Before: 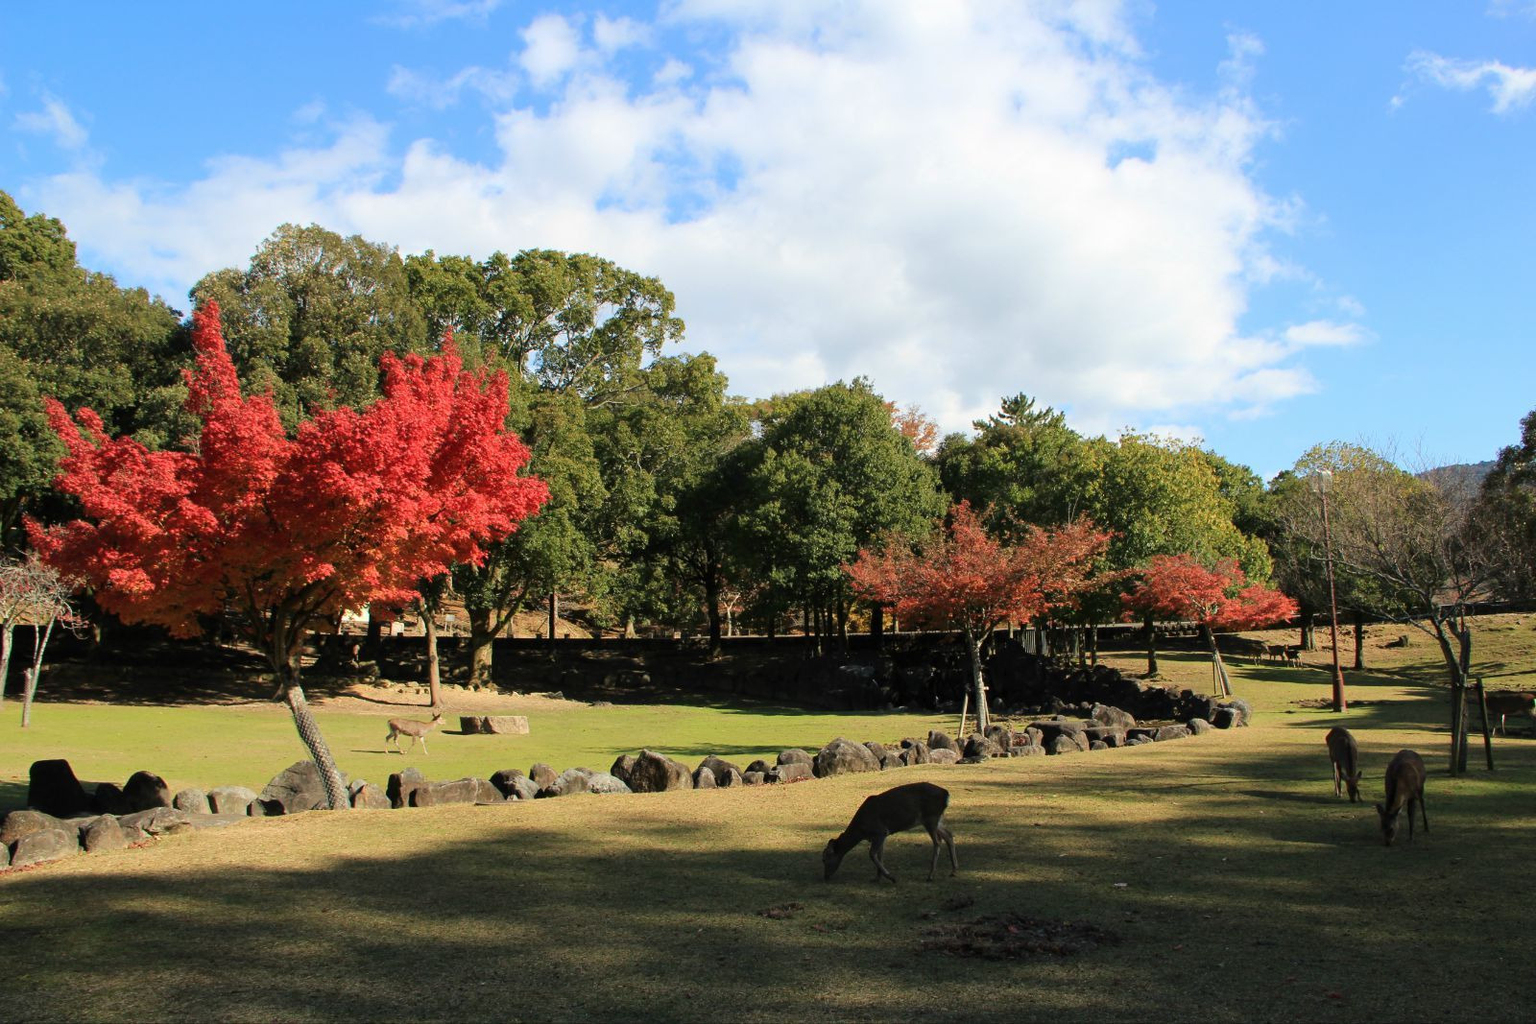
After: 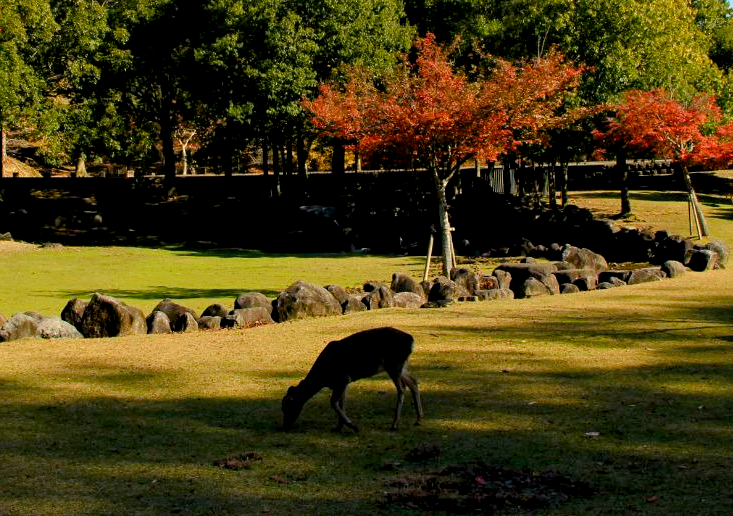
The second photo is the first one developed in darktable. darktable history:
color balance rgb: shadows lift › chroma 3%, shadows lift › hue 280.8°, power › hue 330°, highlights gain › chroma 3%, highlights gain › hue 75.6°, global offset › luminance -1%, perceptual saturation grading › global saturation 20%, perceptual saturation grading › highlights -25%, perceptual saturation grading › shadows 50%, global vibrance 20%
crop: left 35.976%, top 45.819%, right 18.162%, bottom 5.807%
contrast equalizer: octaves 7, y [[0.6 ×6], [0.55 ×6], [0 ×6], [0 ×6], [0 ×6]], mix 0.15
